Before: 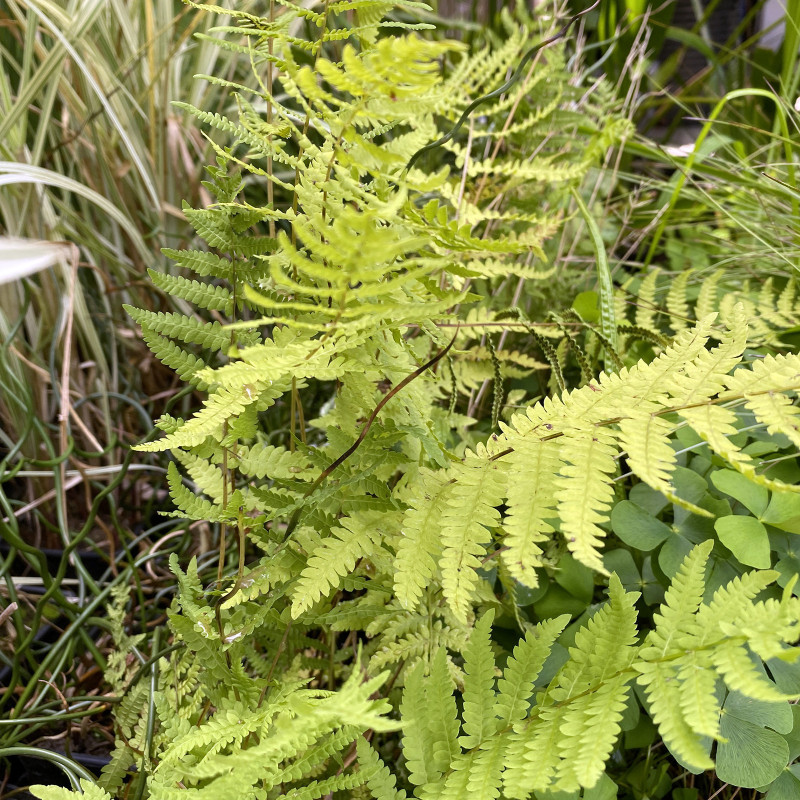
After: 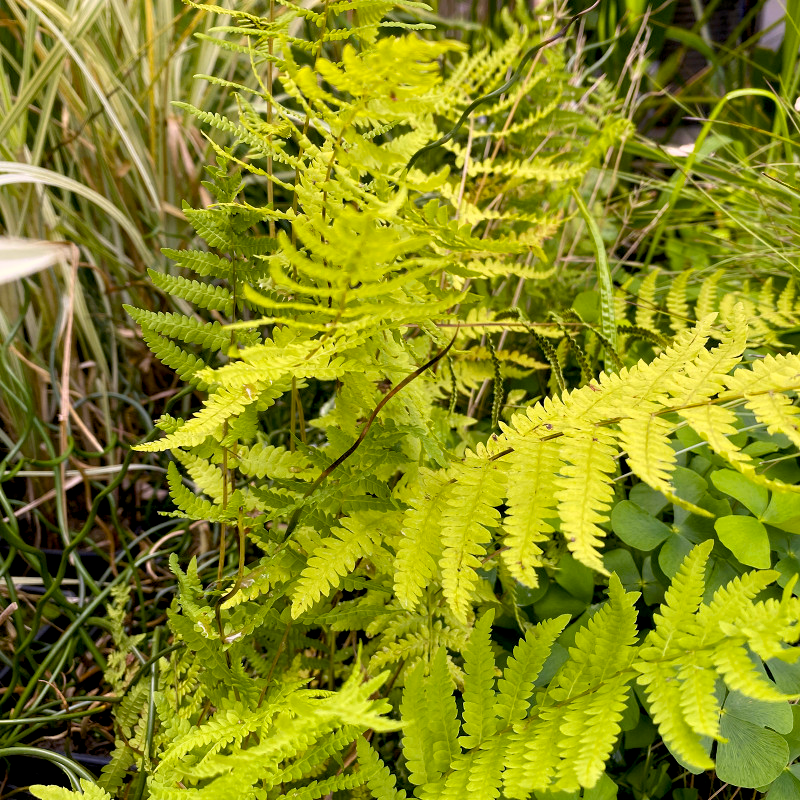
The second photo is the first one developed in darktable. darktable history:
base curve: preserve colors none
color balance rgb: shadows lift › chroma 0.674%, shadows lift › hue 111.85°, highlights gain › chroma 2.984%, highlights gain › hue 78.35°, global offset › luminance -0.843%, perceptual saturation grading › global saturation 19.383%, global vibrance 20%
